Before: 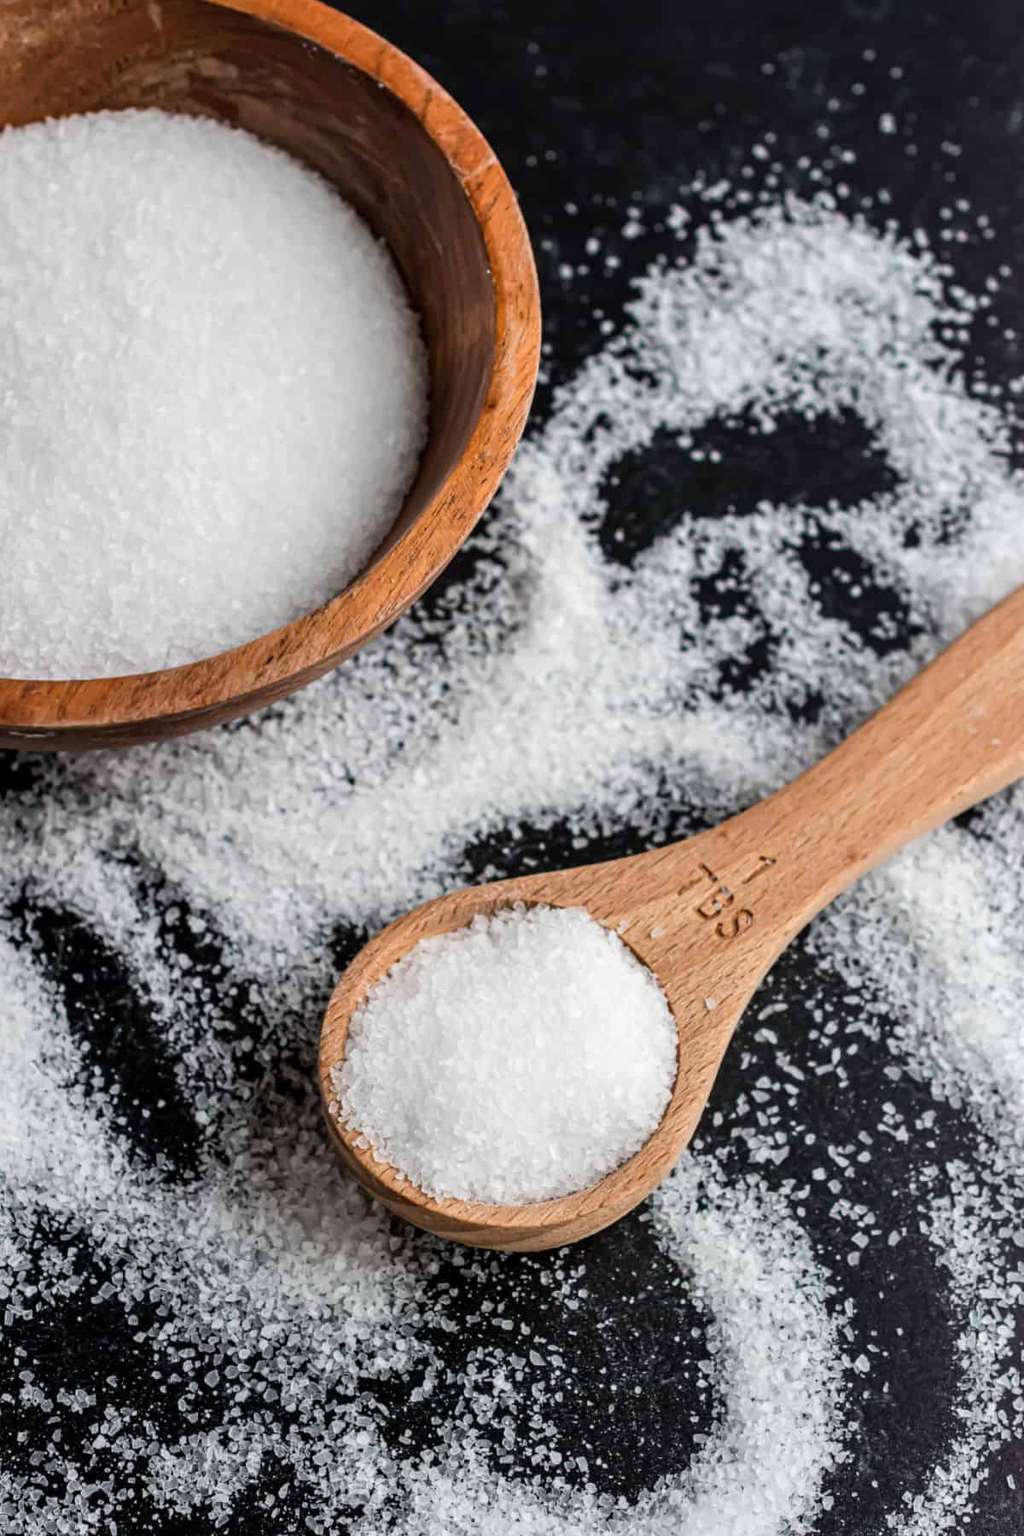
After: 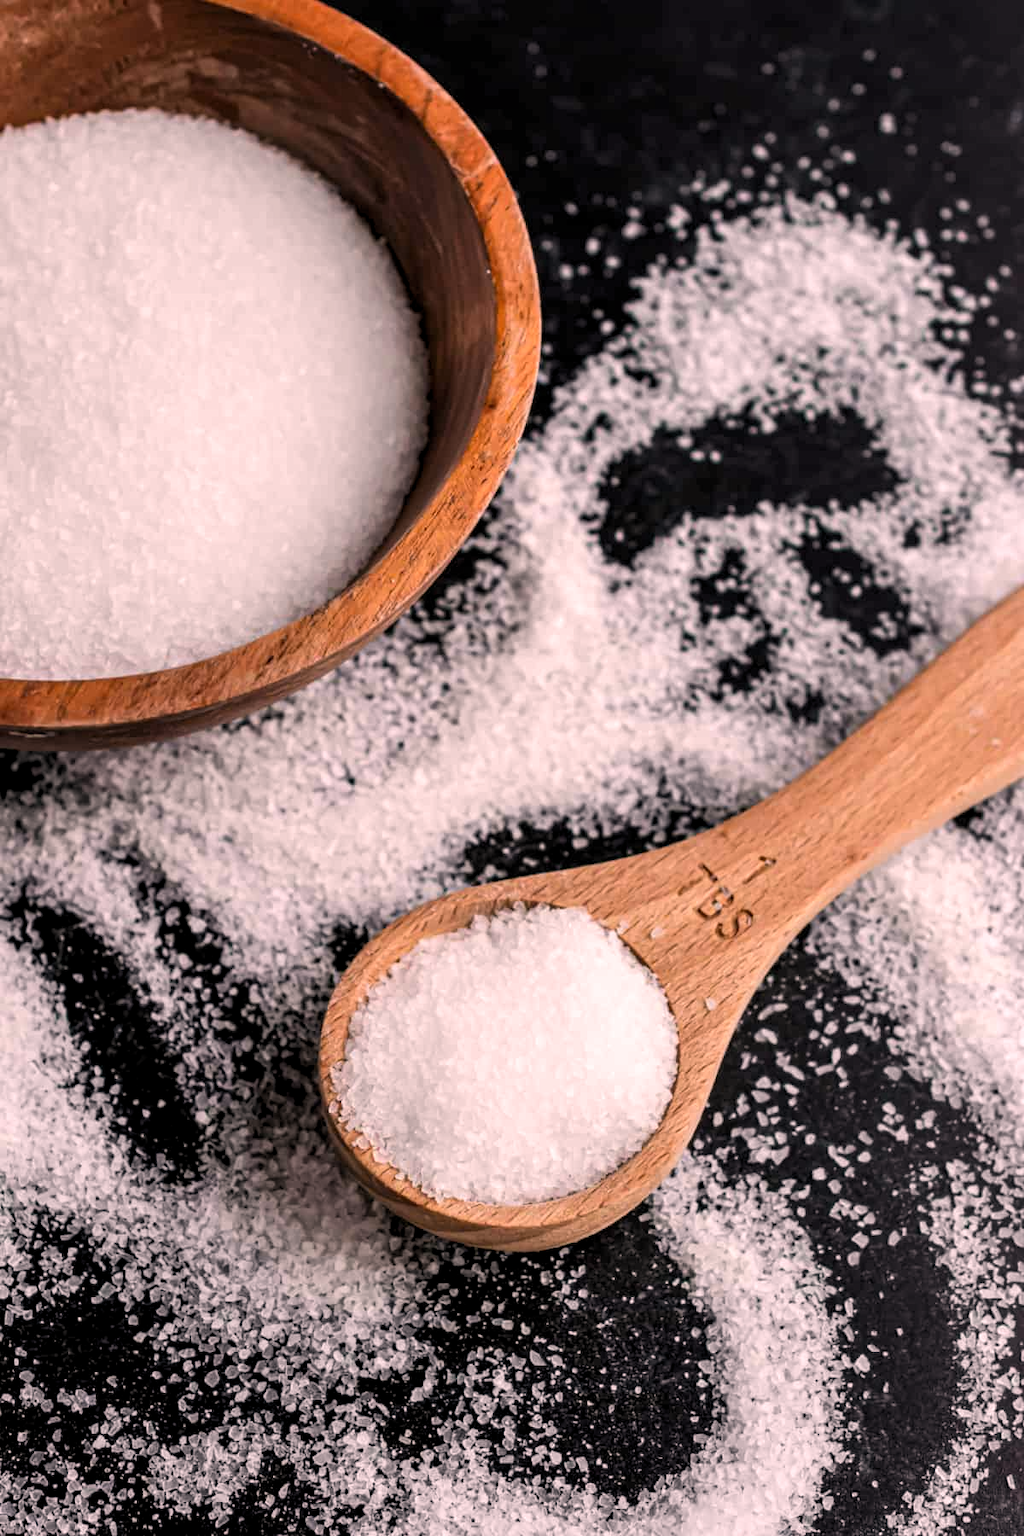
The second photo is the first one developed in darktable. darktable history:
levels: levels [0.031, 0.5, 0.969]
color correction: highlights a* 12.91, highlights b* 5.6
